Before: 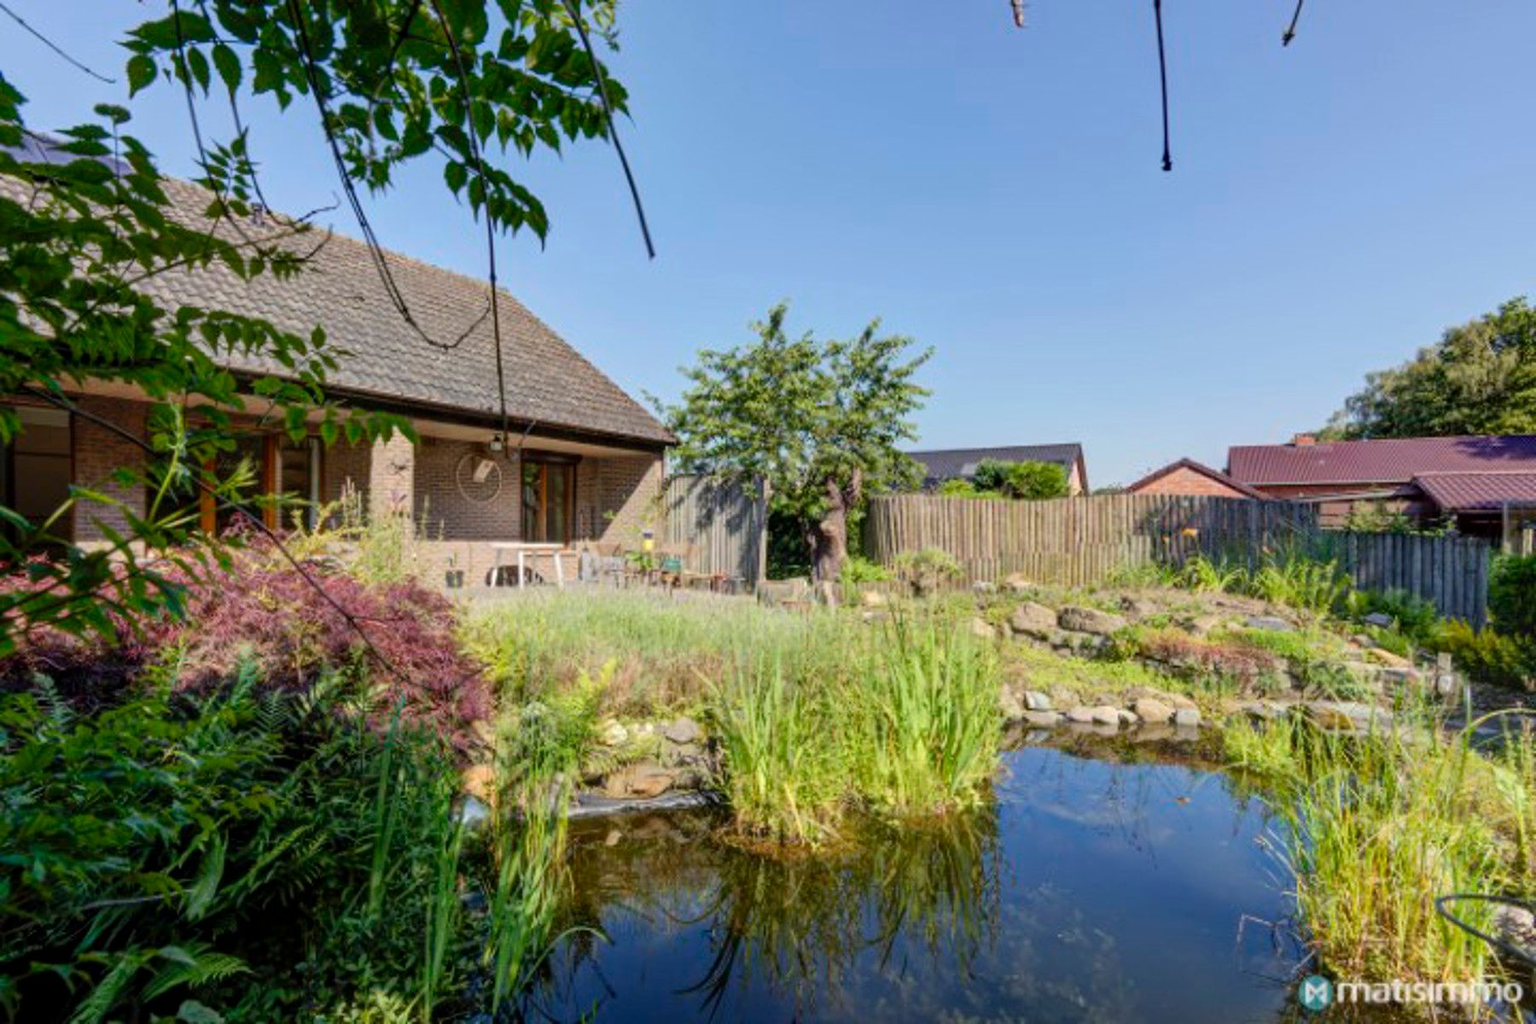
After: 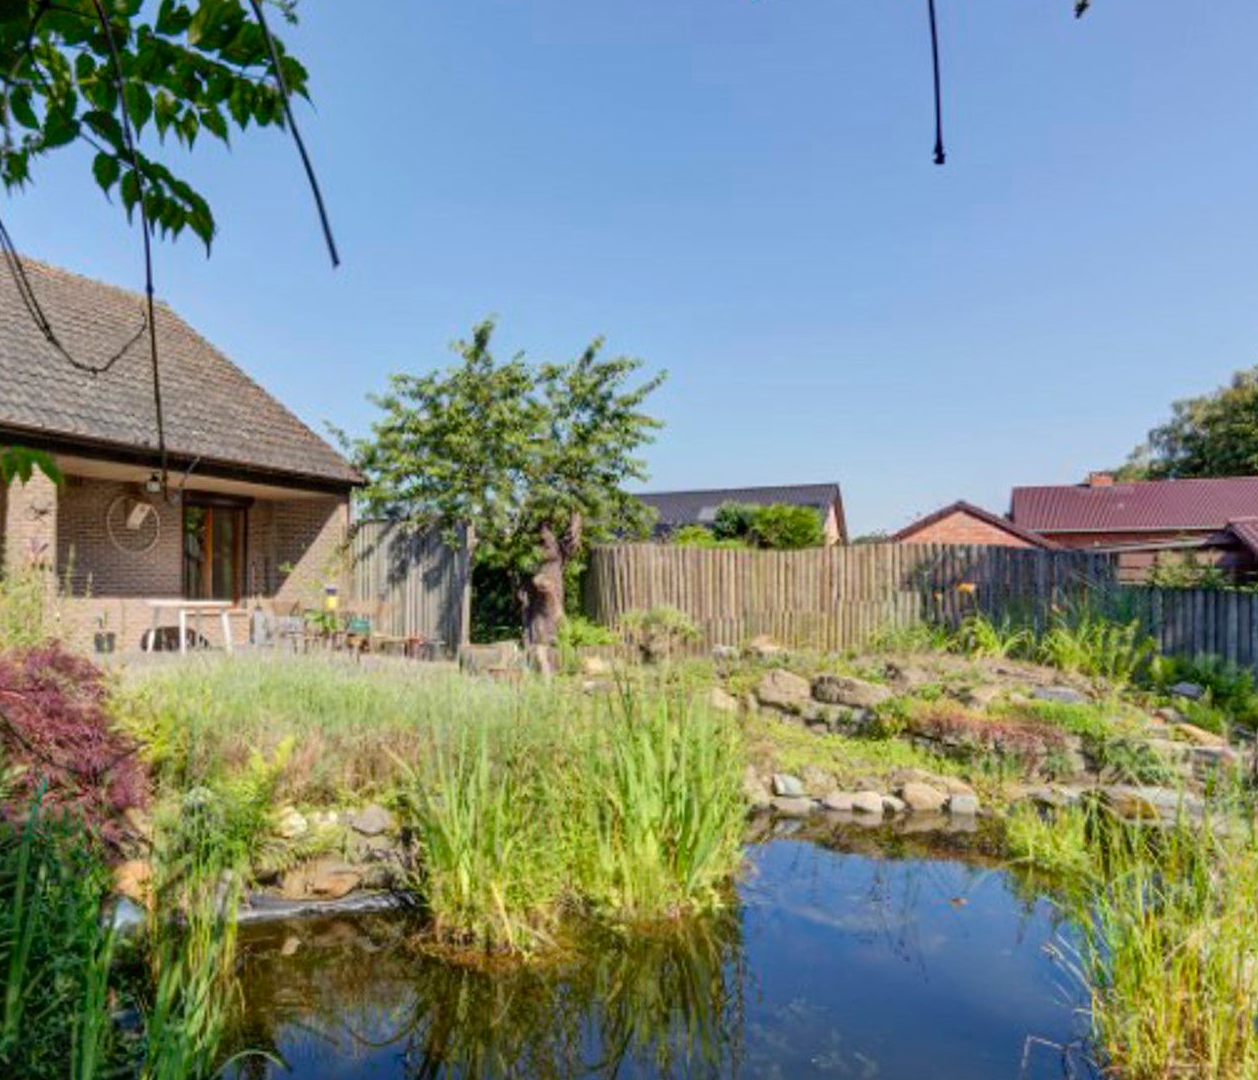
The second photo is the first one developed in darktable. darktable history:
crop and rotate: left 23.779%, top 3.027%, right 6.303%, bottom 6.963%
